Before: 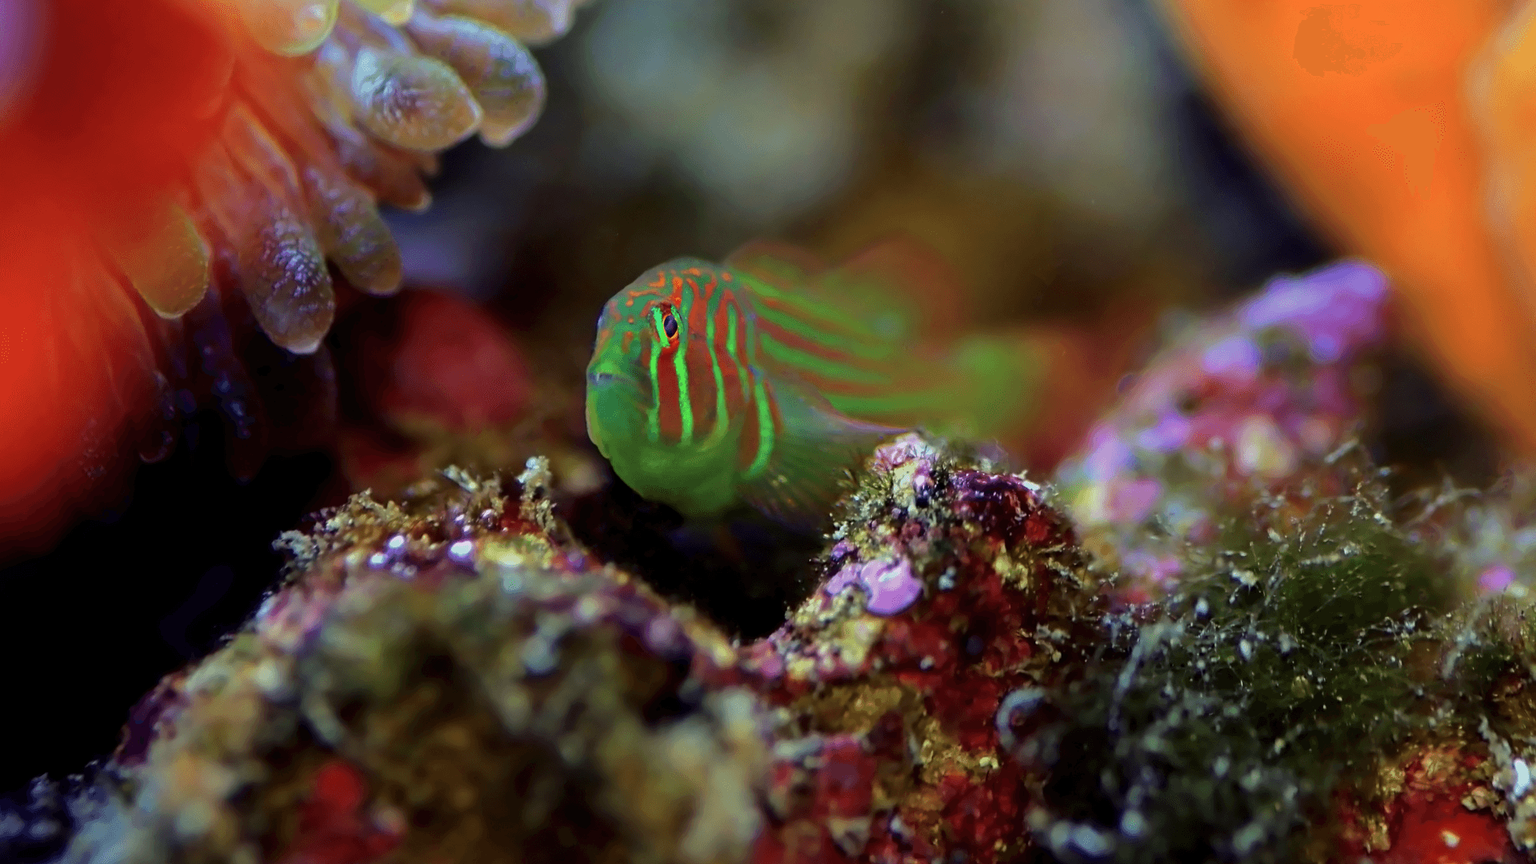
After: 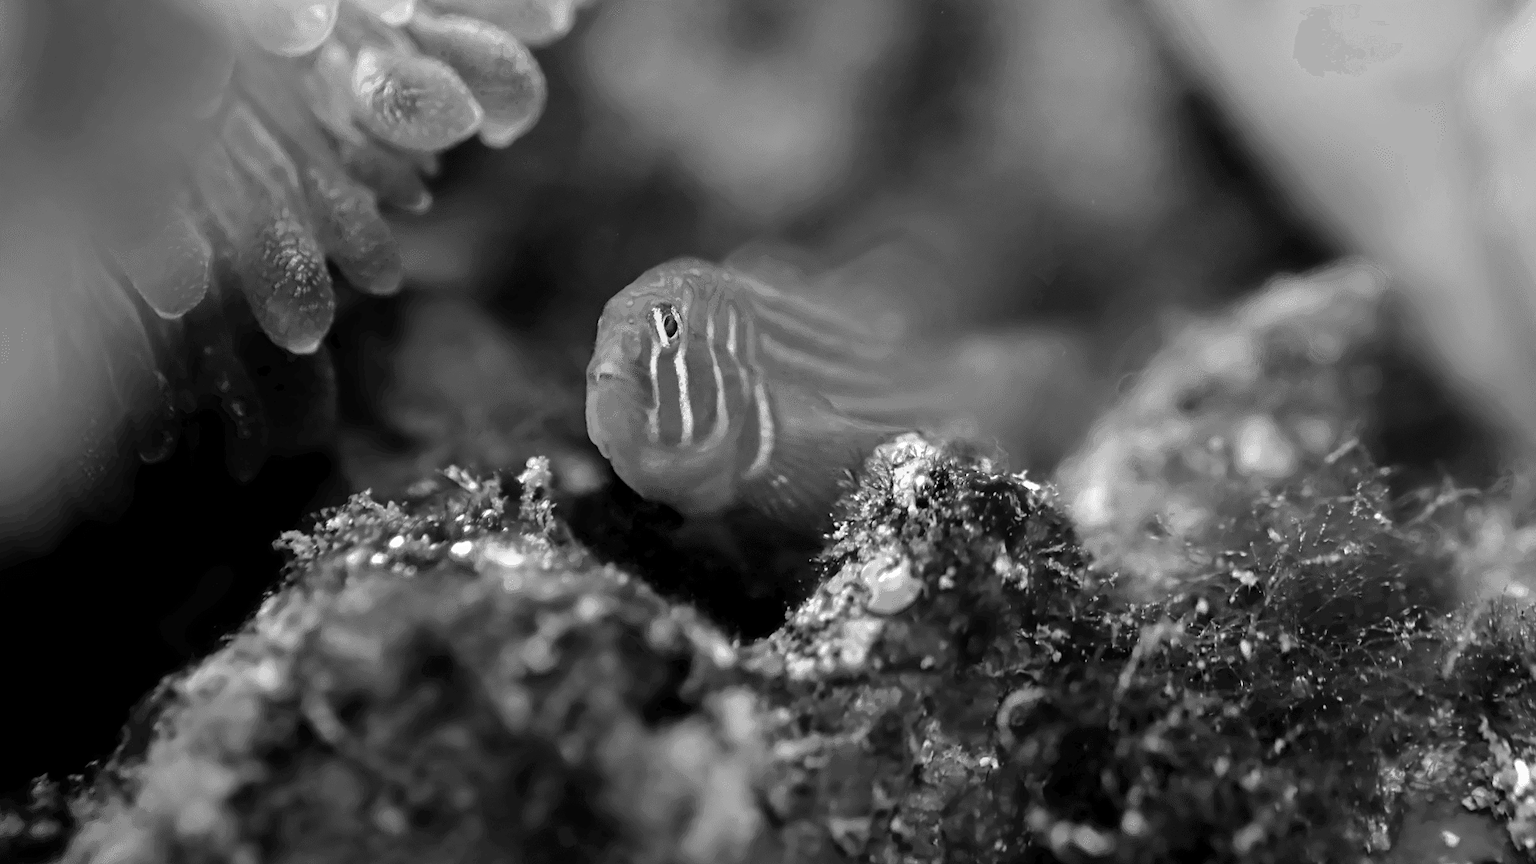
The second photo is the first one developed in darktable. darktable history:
rgb levels: mode RGB, independent channels, levels [[0, 0.474, 1], [0, 0.5, 1], [0, 0.5, 1]]
contrast brightness saturation: saturation -1
levels: mode automatic, black 0.023%, white 99.97%, levels [0.062, 0.494, 0.925]
